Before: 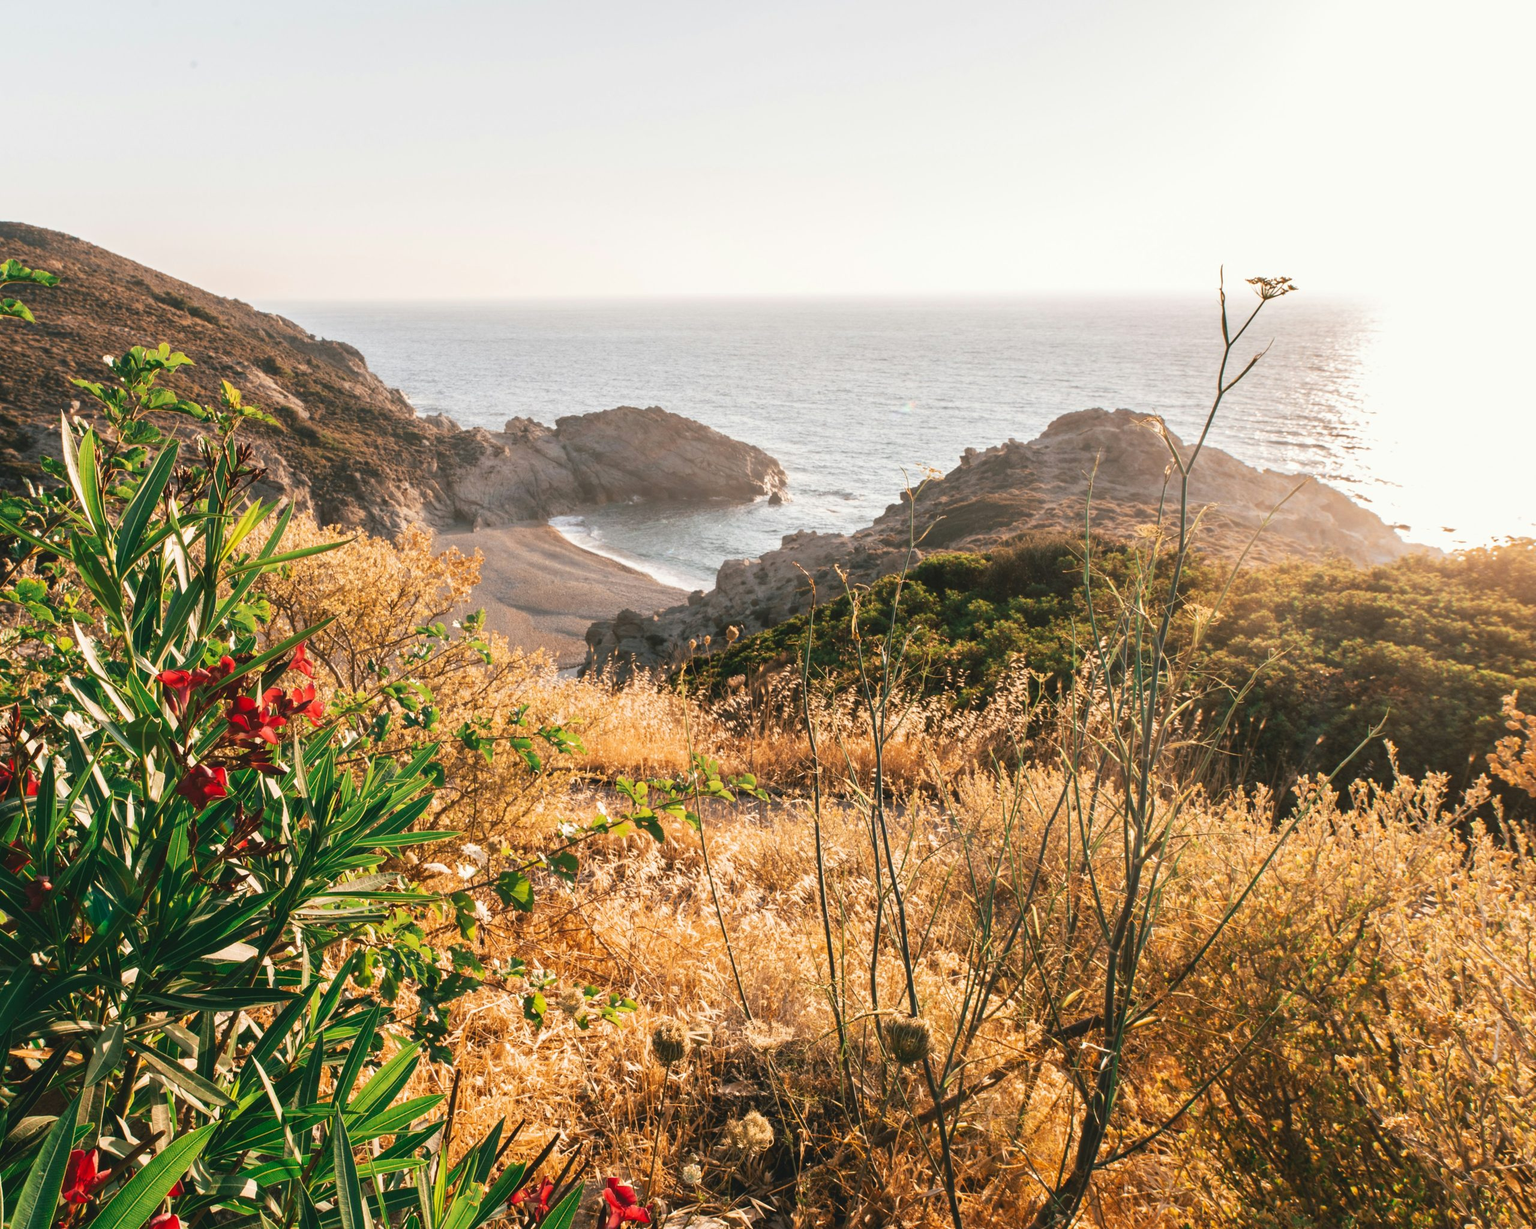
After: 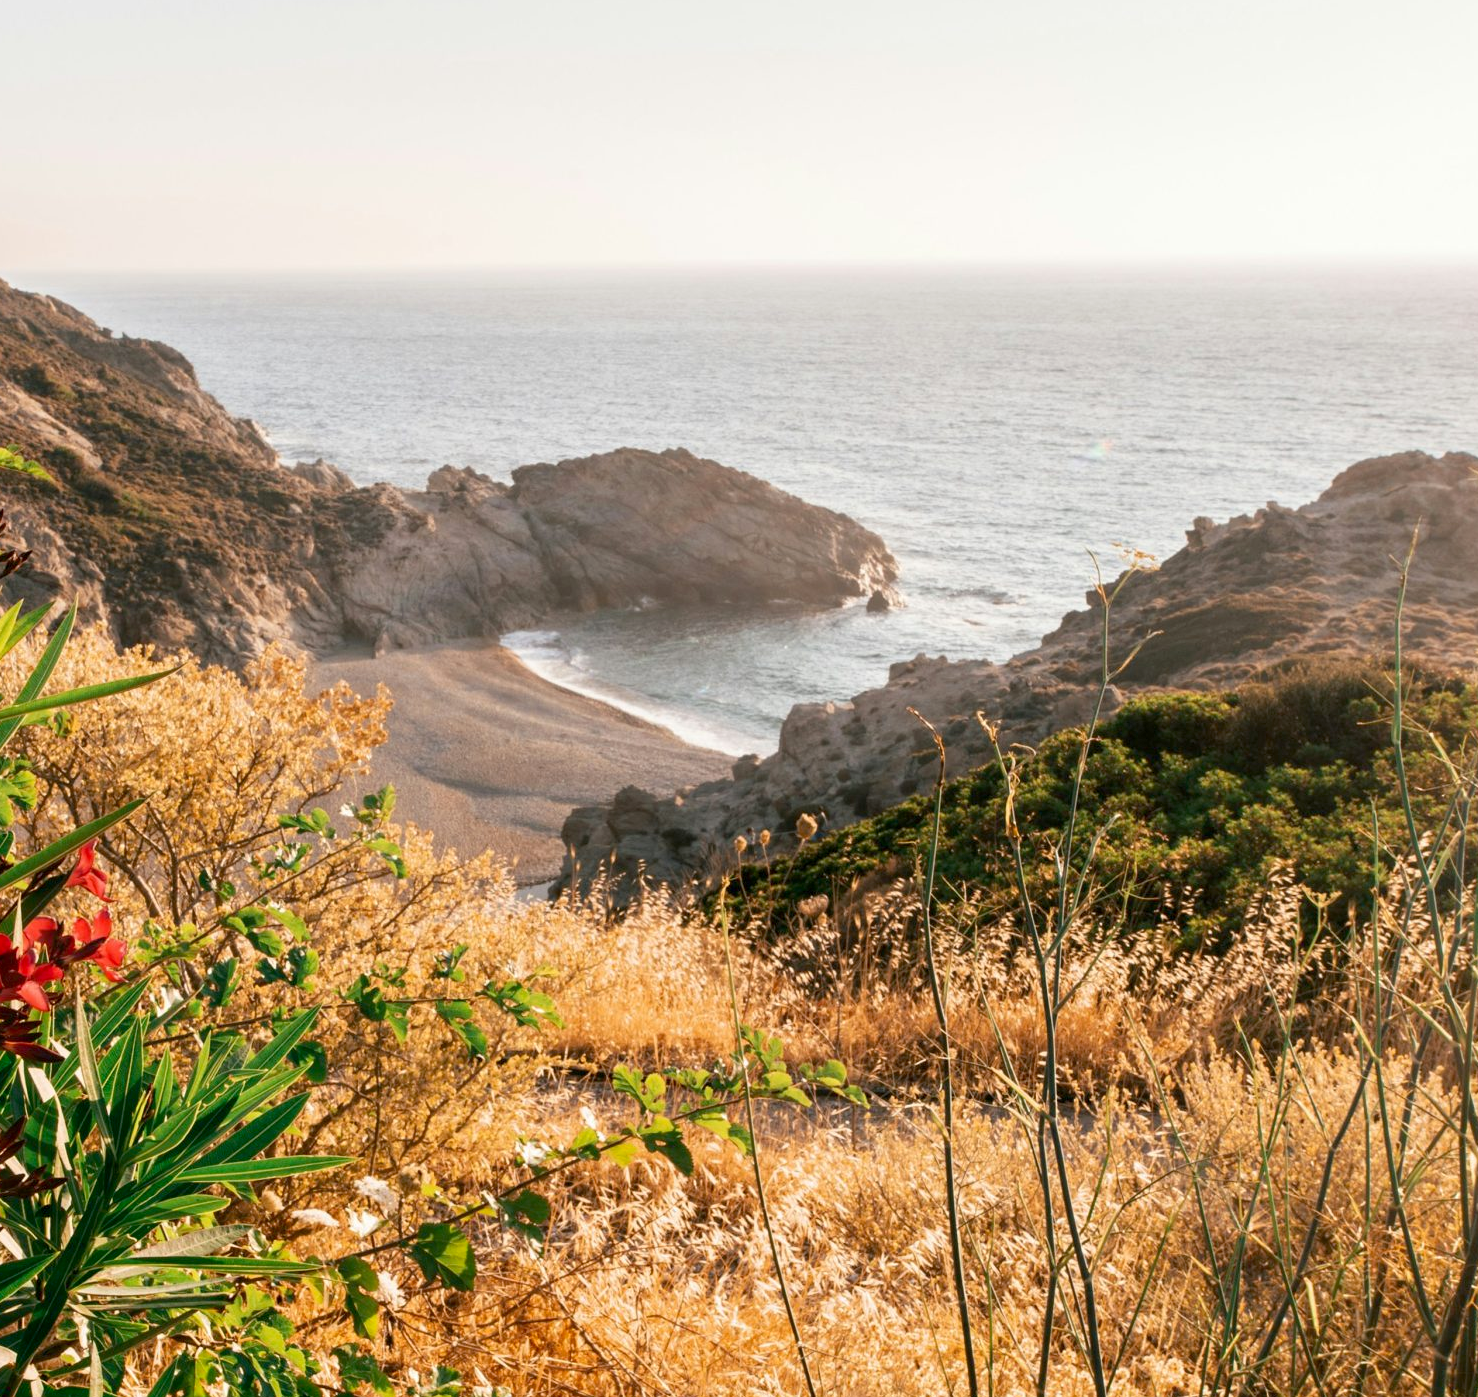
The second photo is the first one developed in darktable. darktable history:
crop: left 16.202%, top 11.208%, right 26.045%, bottom 20.557%
exposure: black level correction 0.009, compensate highlight preservation false
